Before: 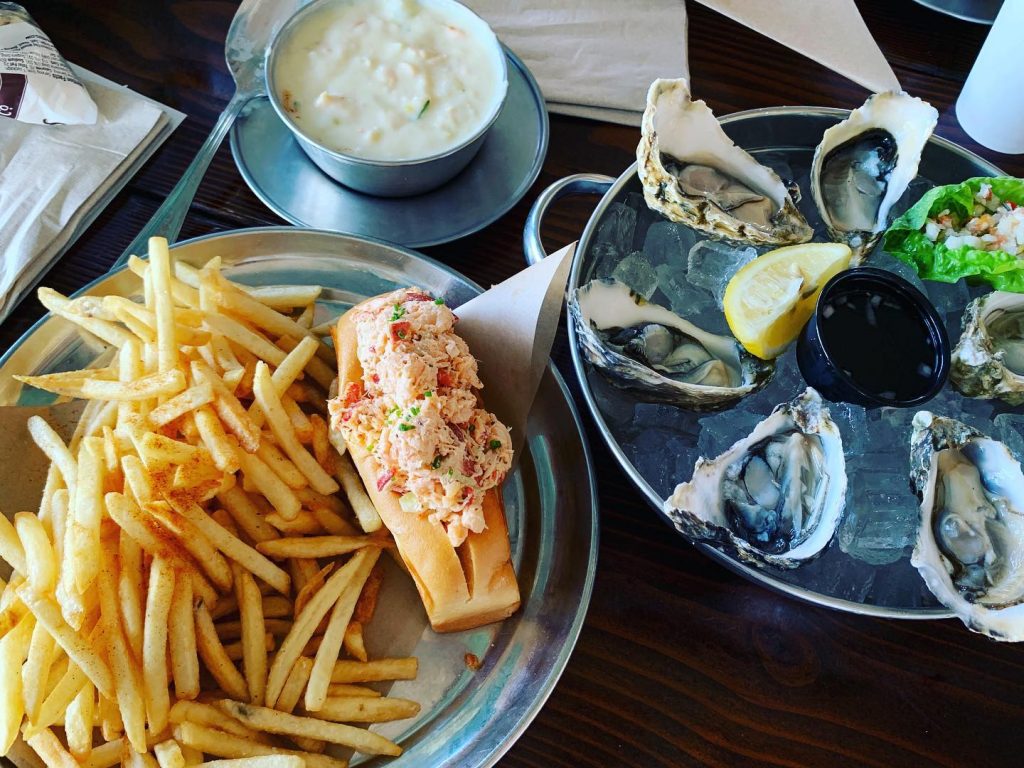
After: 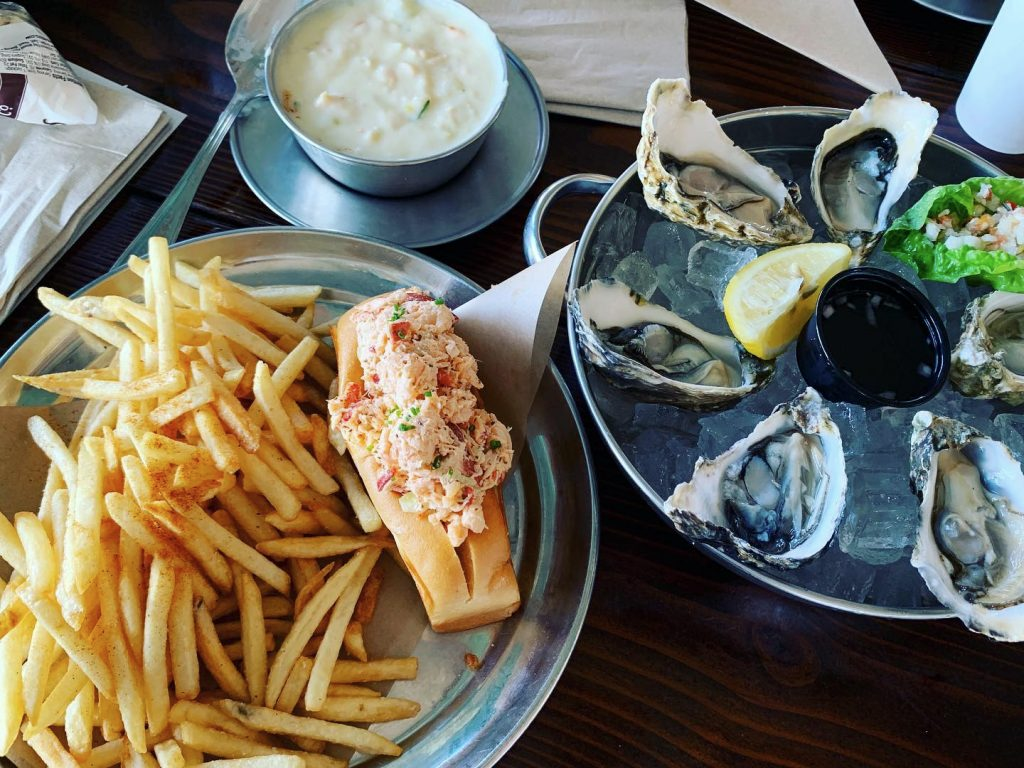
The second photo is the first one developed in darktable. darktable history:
contrast brightness saturation: saturation -0.1
exposure: black level correction 0.001, compensate highlight preservation false
